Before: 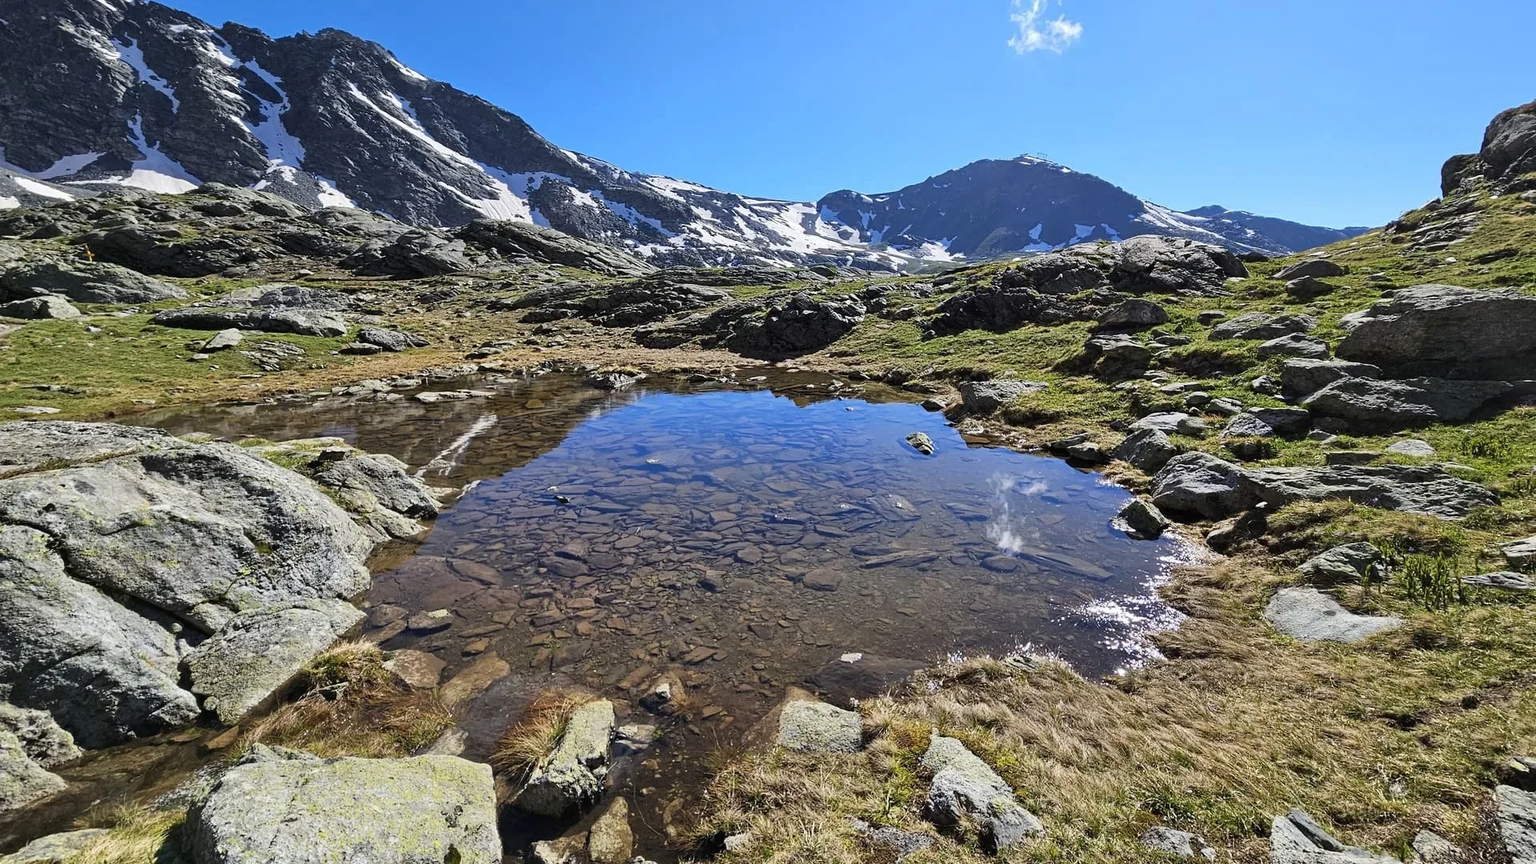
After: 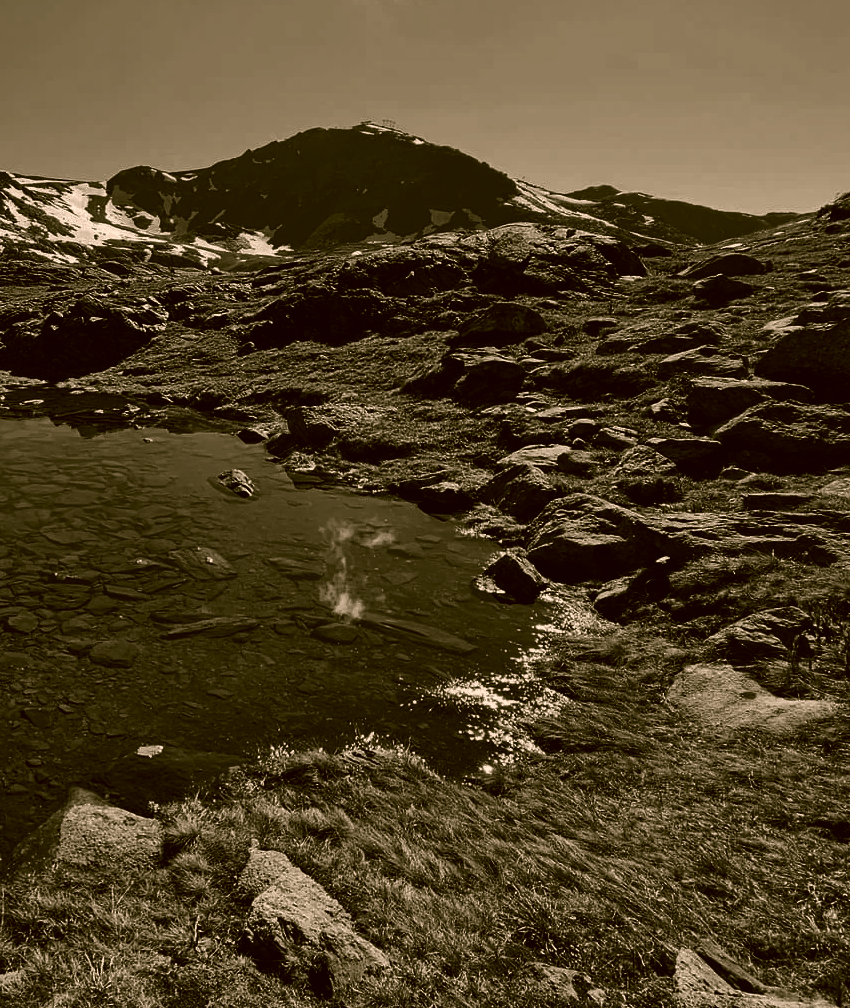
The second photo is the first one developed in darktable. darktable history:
crop: left 47.628%, top 6.643%, right 7.874%
contrast brightness saturation: contrast -0.03, brightness -0.59, saturation -1
color correction: highlights a* 8.98, highlights b* 15.09, shadows a* -0.49, shadows b* 26.52
